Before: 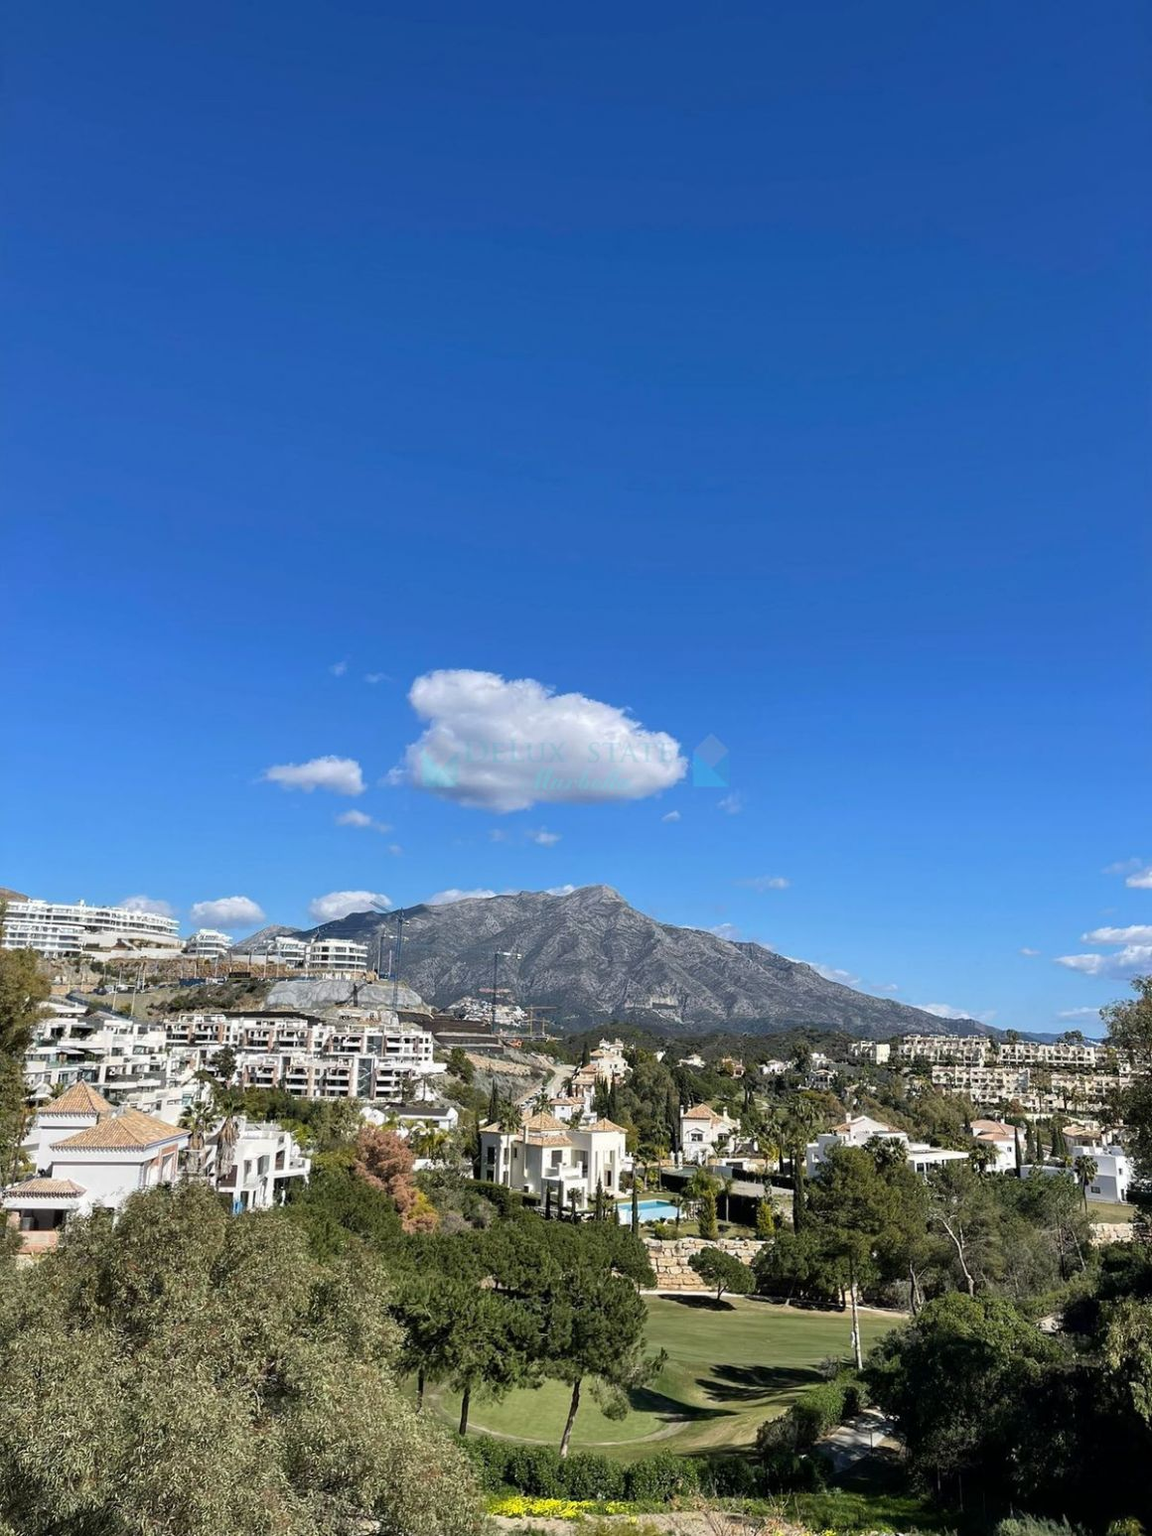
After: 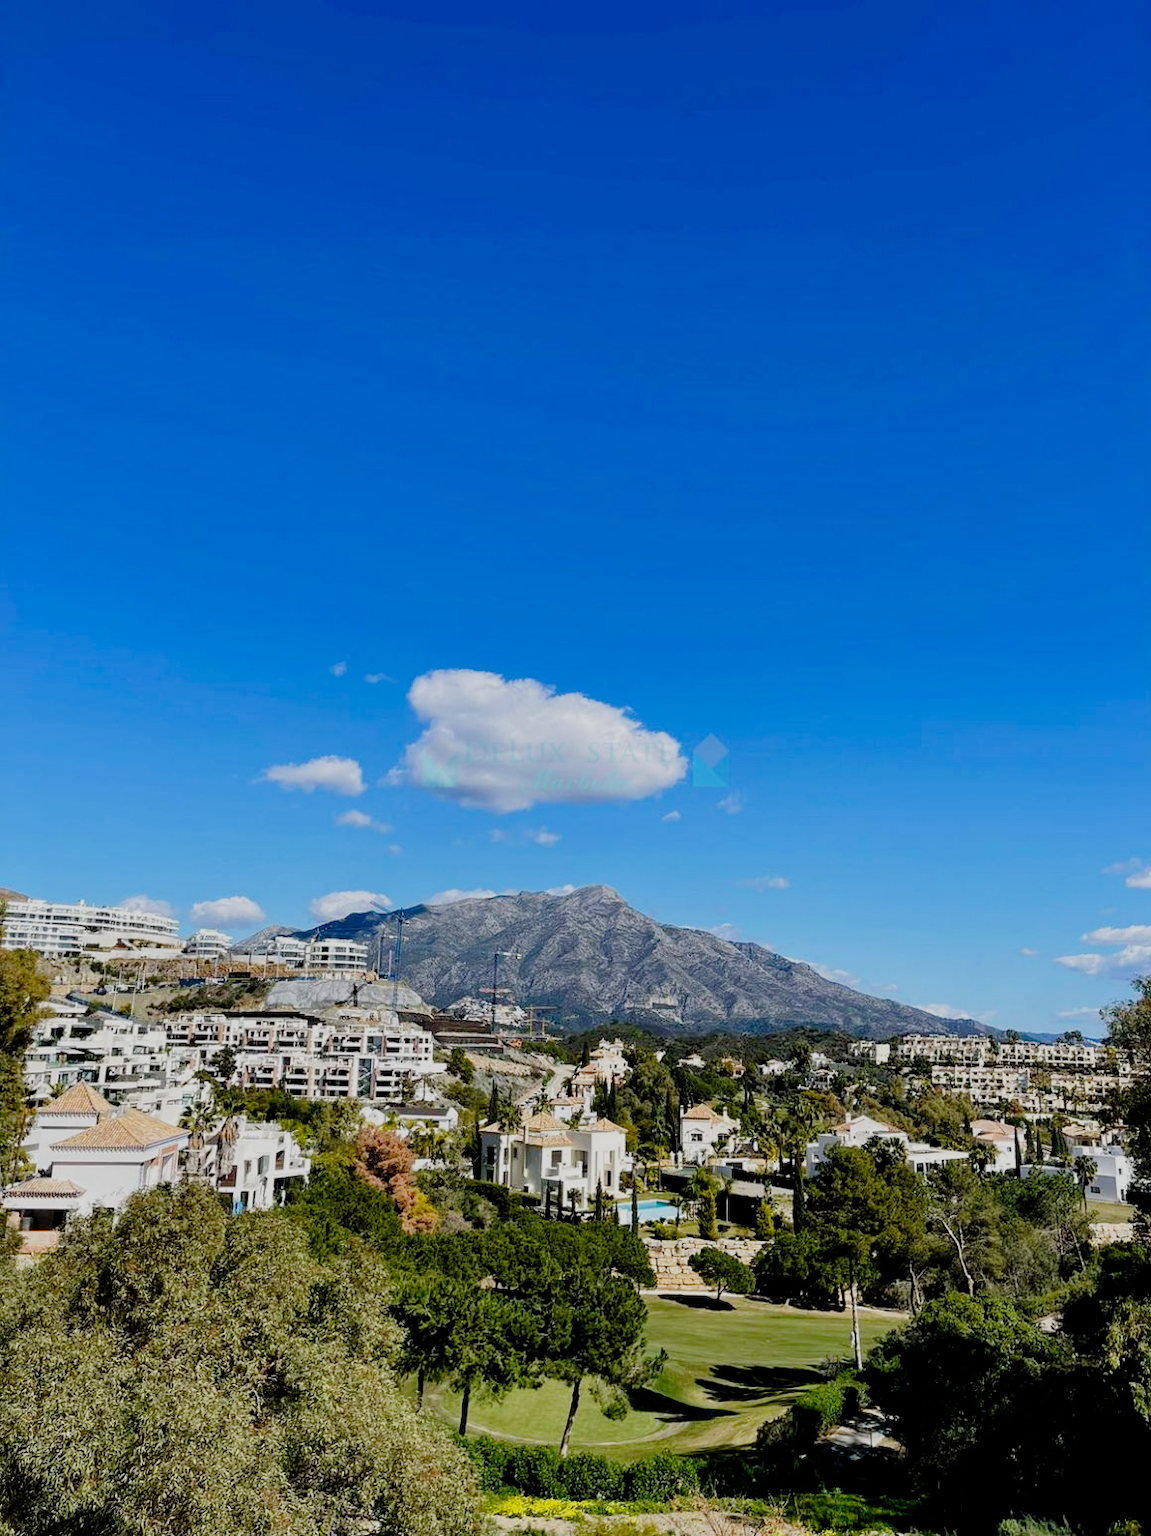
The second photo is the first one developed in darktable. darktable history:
filmic rgb: black relative exposure -4.4 EV, white relative exposure 5.02 EV, hardness 2.2, latitude 39.81%, contrast 1.155, highlights saturation mix 10.51%, shadows ↔ highlights balance 1.12%, preserve chrominance no, color science v5 (2021), contrast in shadows safe, contrast in highlights safe
